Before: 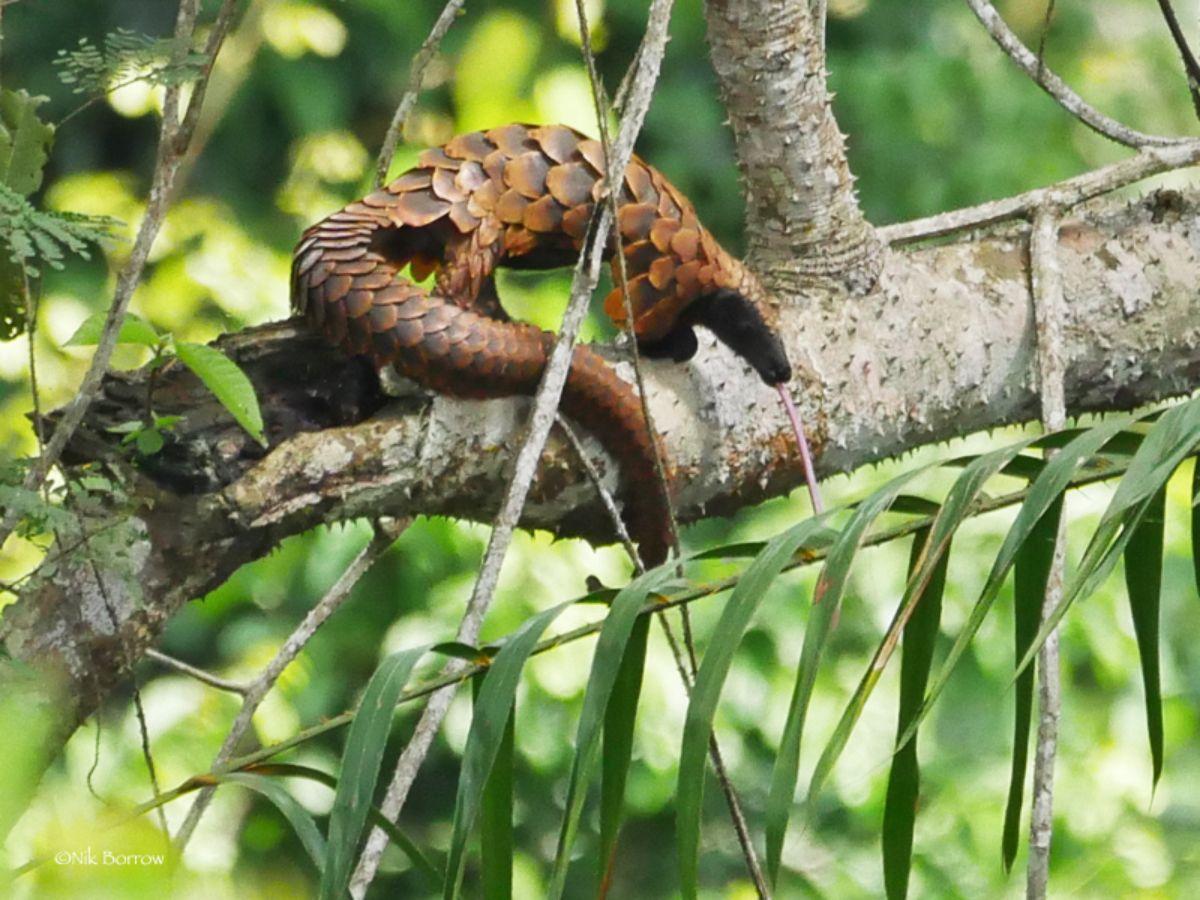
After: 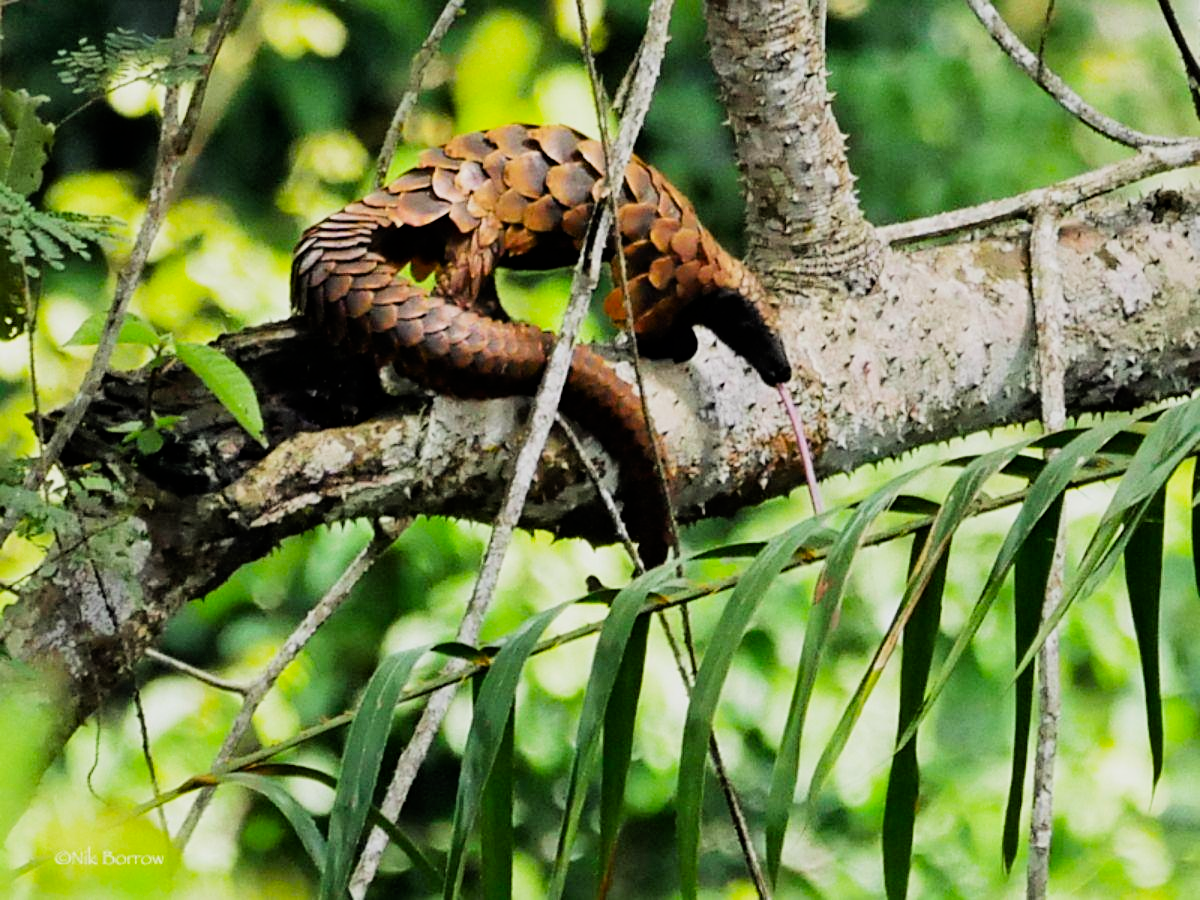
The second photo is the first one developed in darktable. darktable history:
haze removal: compatibility mode true, adaptive false
contrast brightness saturation: contrast 0.041, saturation 0.153
sharpen: amount 0.213
filmic rgb: black relative exposure -5.13 EV, white relative exposure 3.97 EV, hardness 2.88, contrast 1.389, highlights saturation mix -30.44%, iterations of high-quality reconstruction 0
